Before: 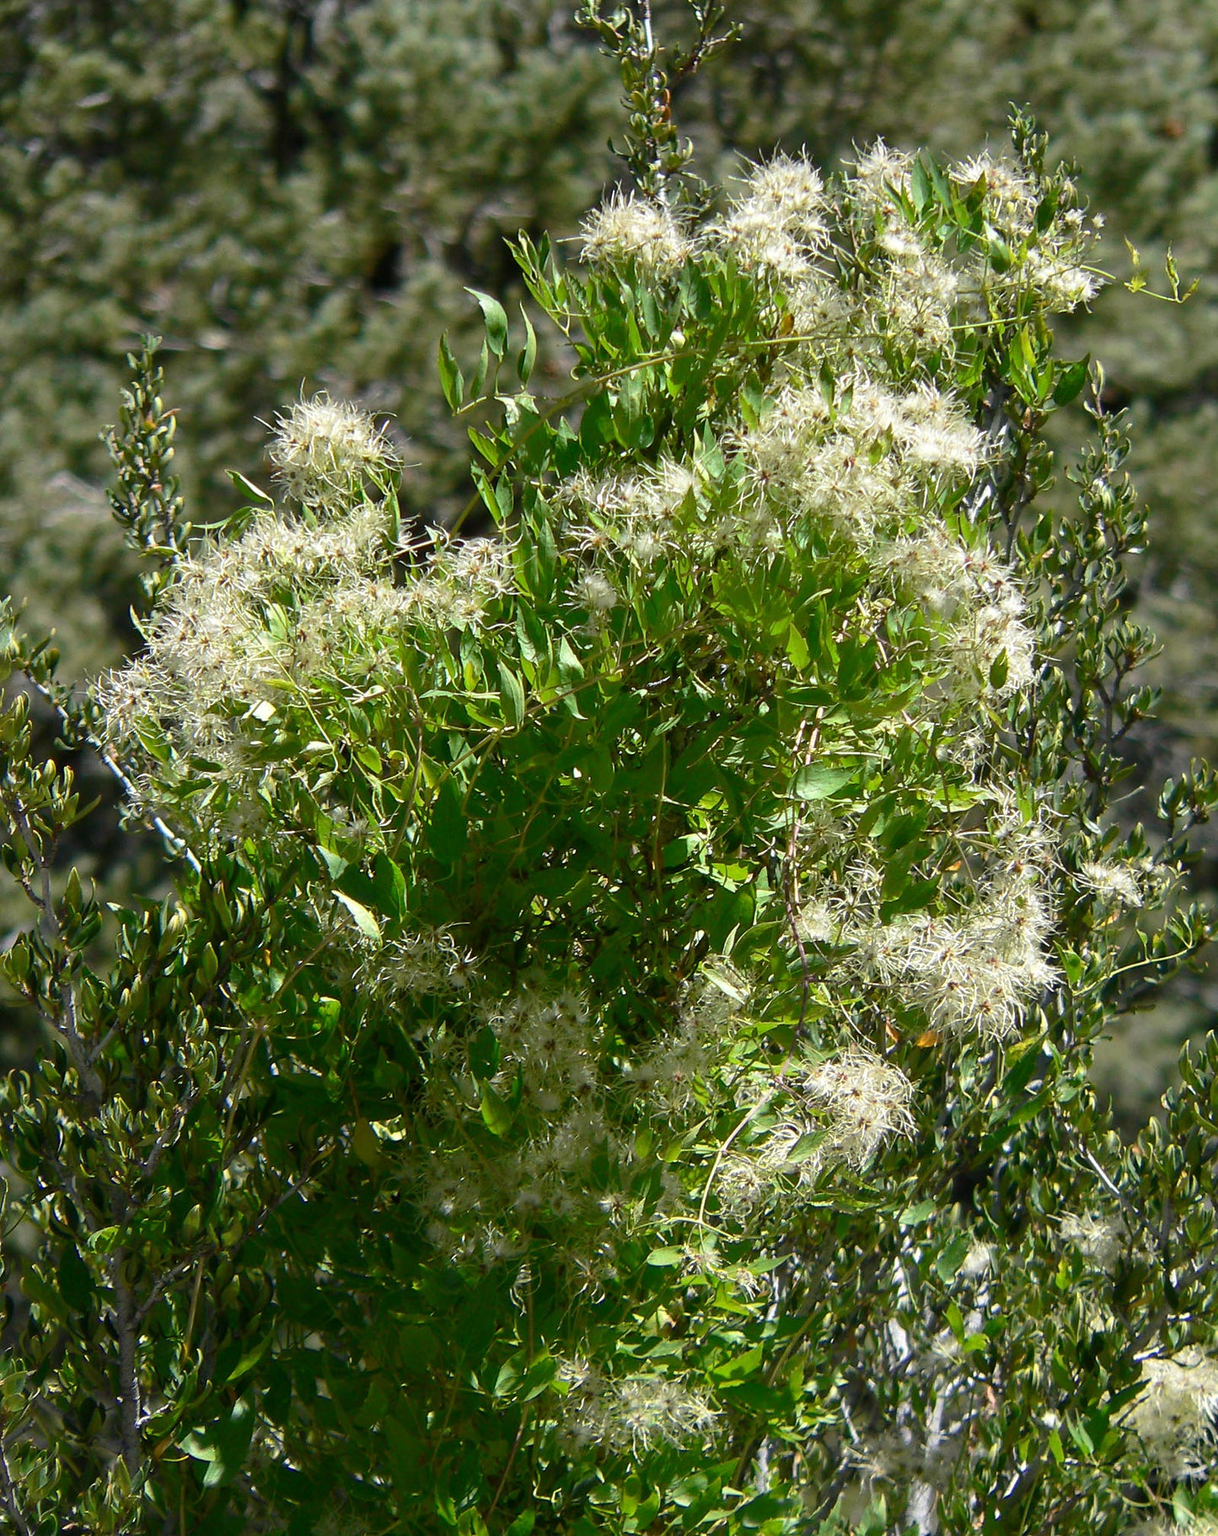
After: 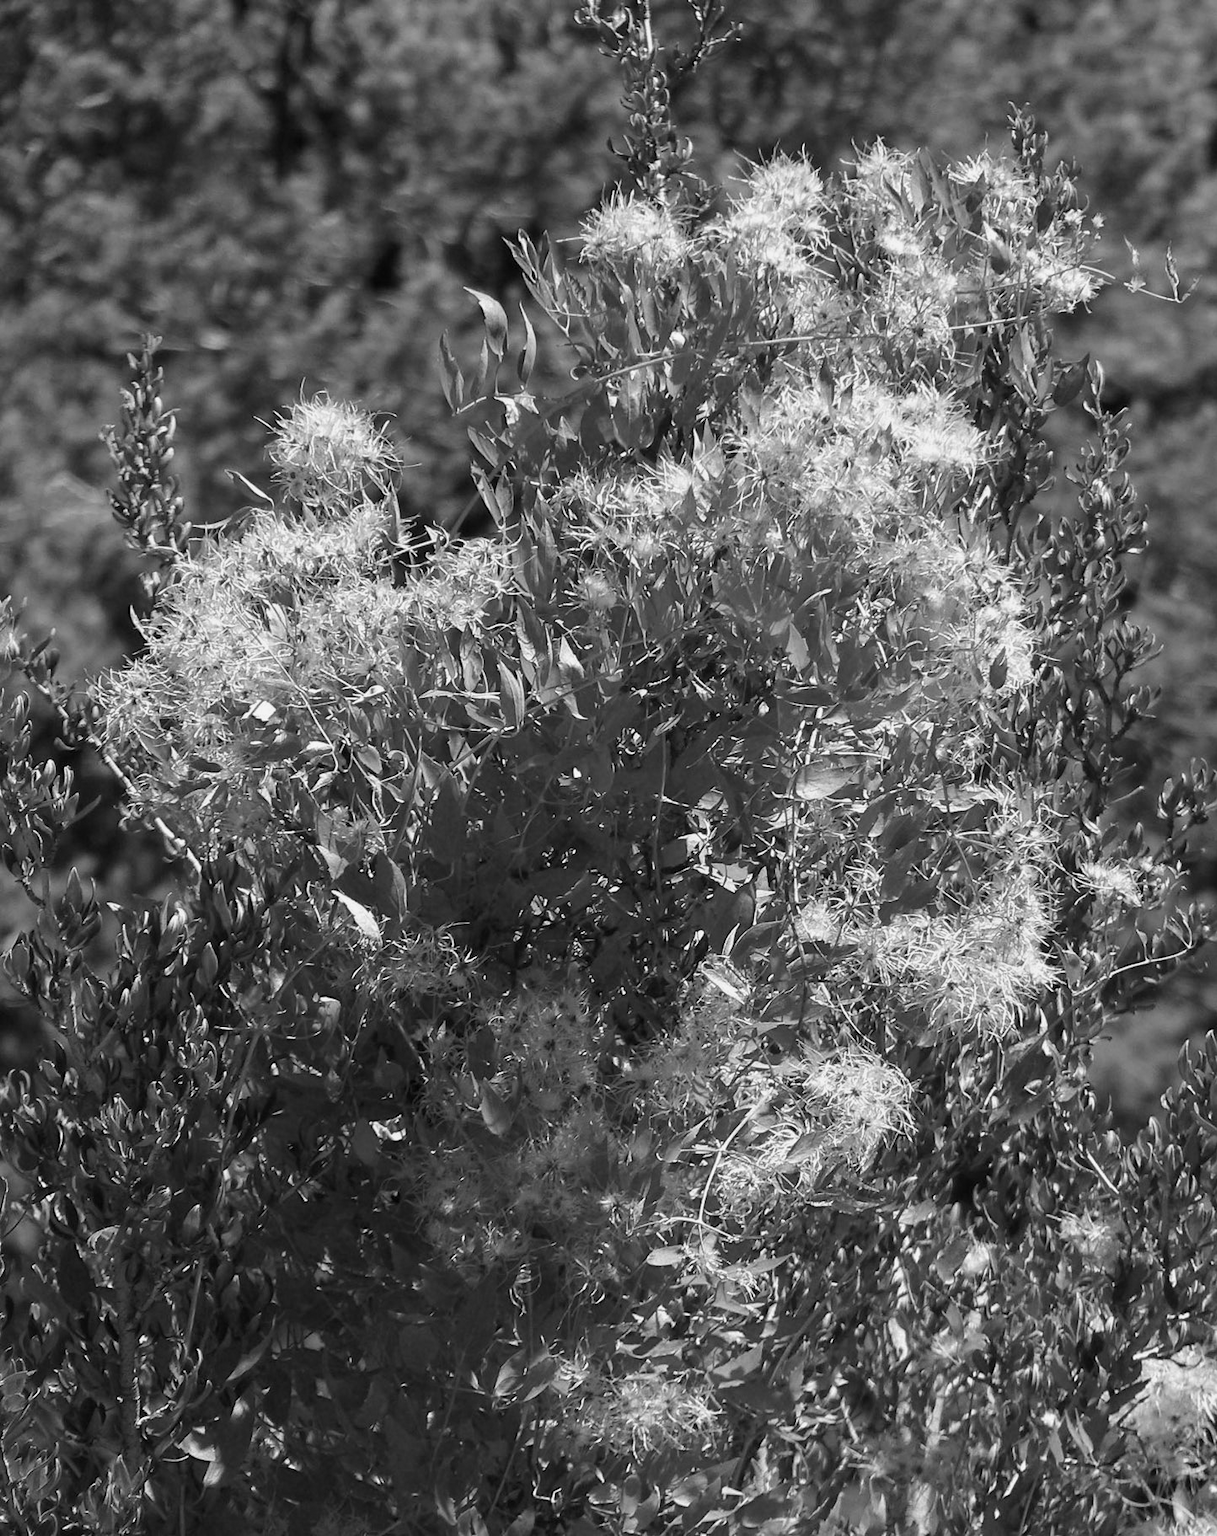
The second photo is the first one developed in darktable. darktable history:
monochrome: a -74.22, b 78.2
